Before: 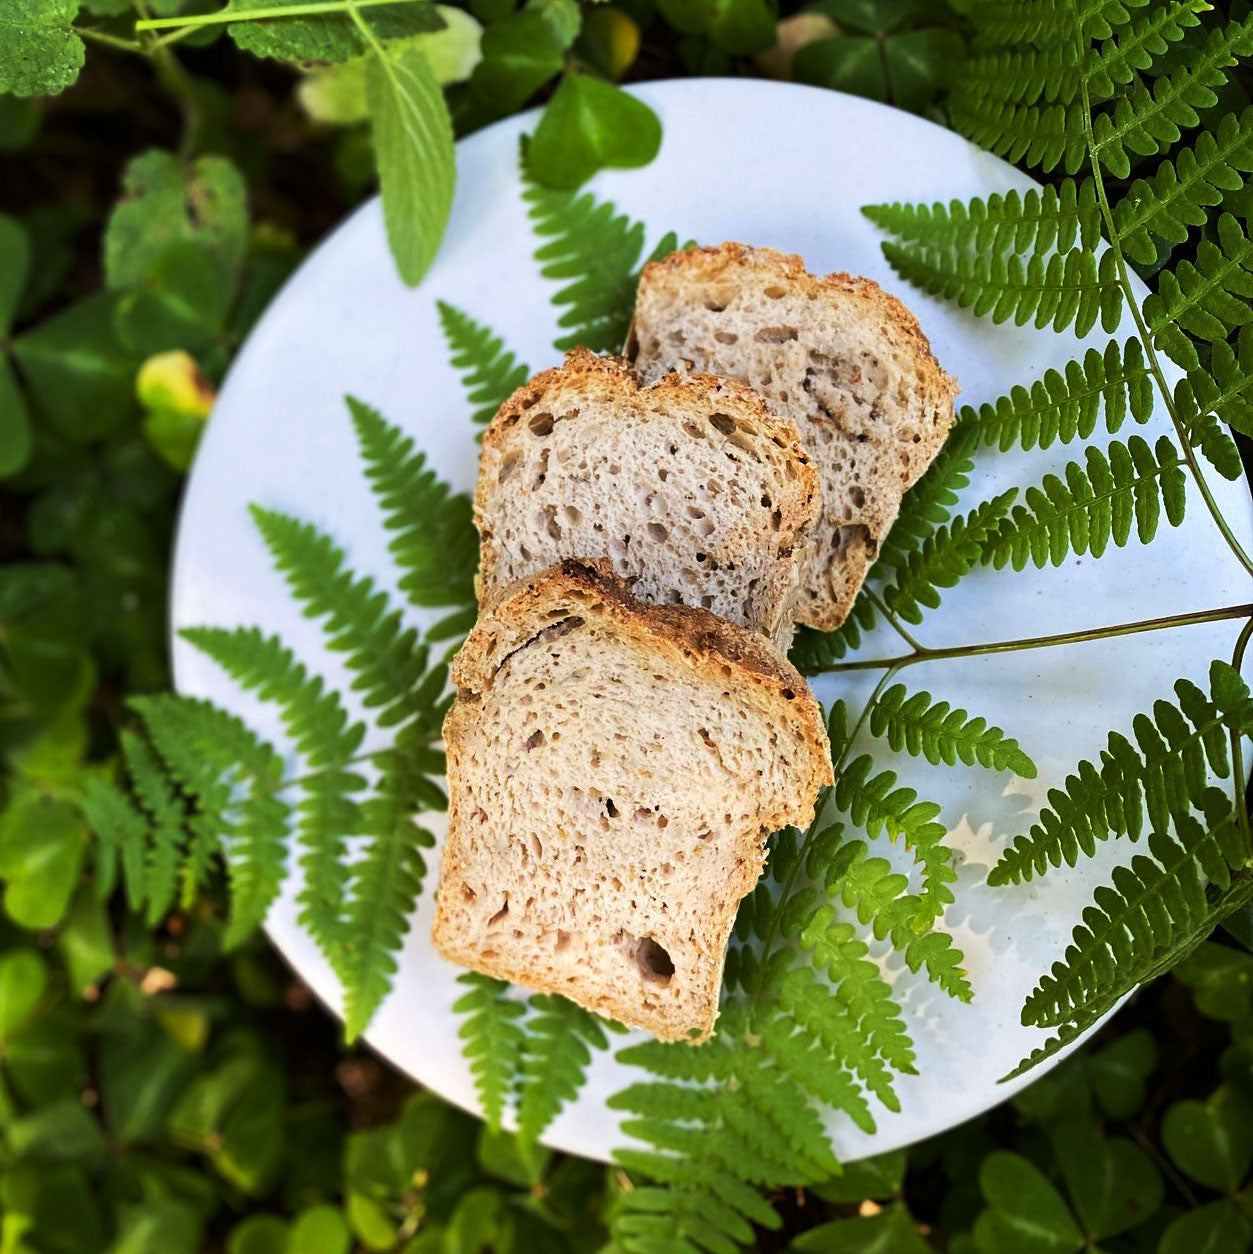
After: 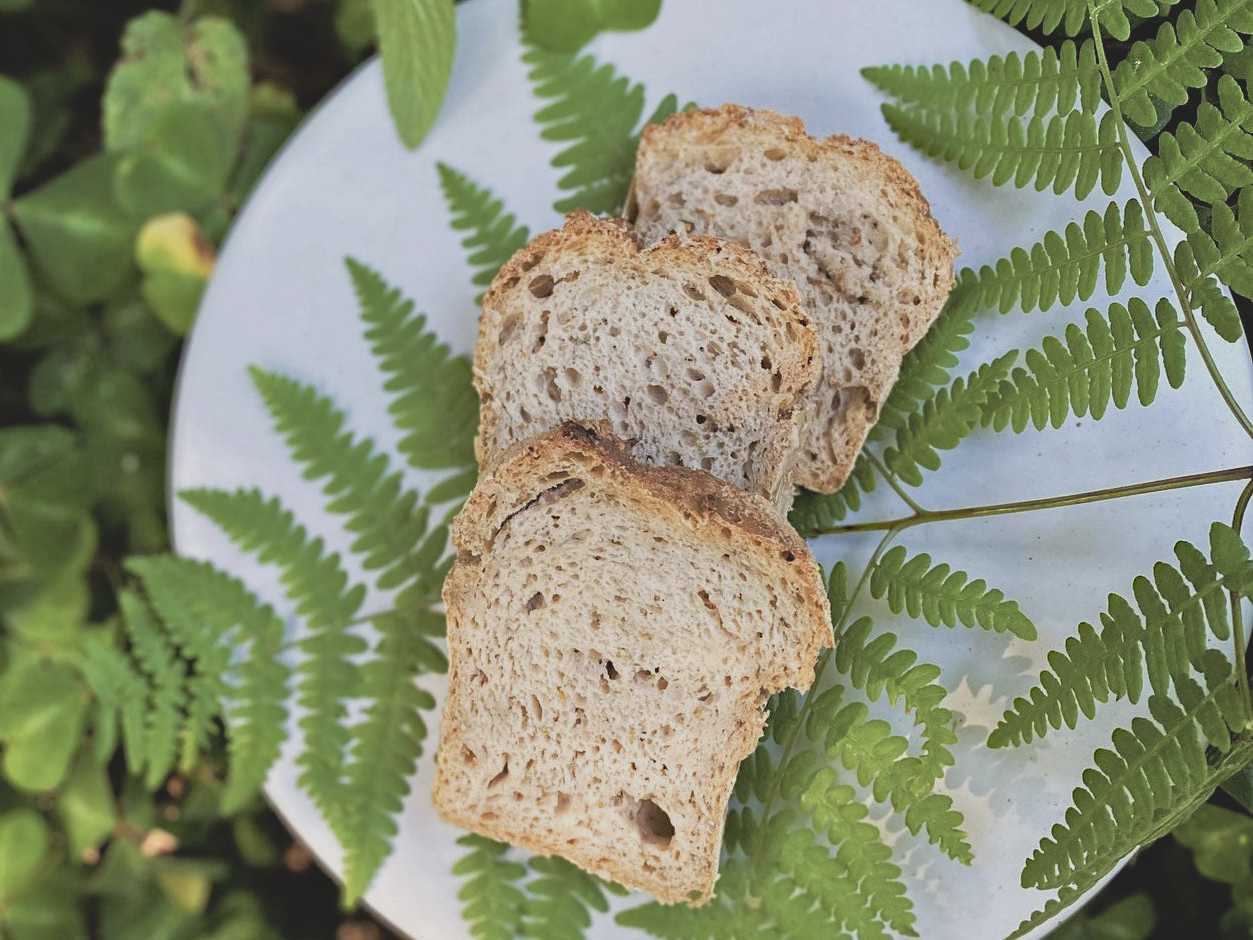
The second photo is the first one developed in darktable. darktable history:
contrast brightness saturation: contrast -0.252, saturation -0.431
tone equalizer: -7 EV 0.161 EV, -6 EV 0.587 EV, -5 EV 1.17 EV, -4 EV 1.35 EV, -3 EV 1.16 EV, -2 EV 0.6 EV, -1 EV 0.149 EV
haze removal: compatibility mode true, adaptive false
crop: top 11.055%, bottom 13.947%
